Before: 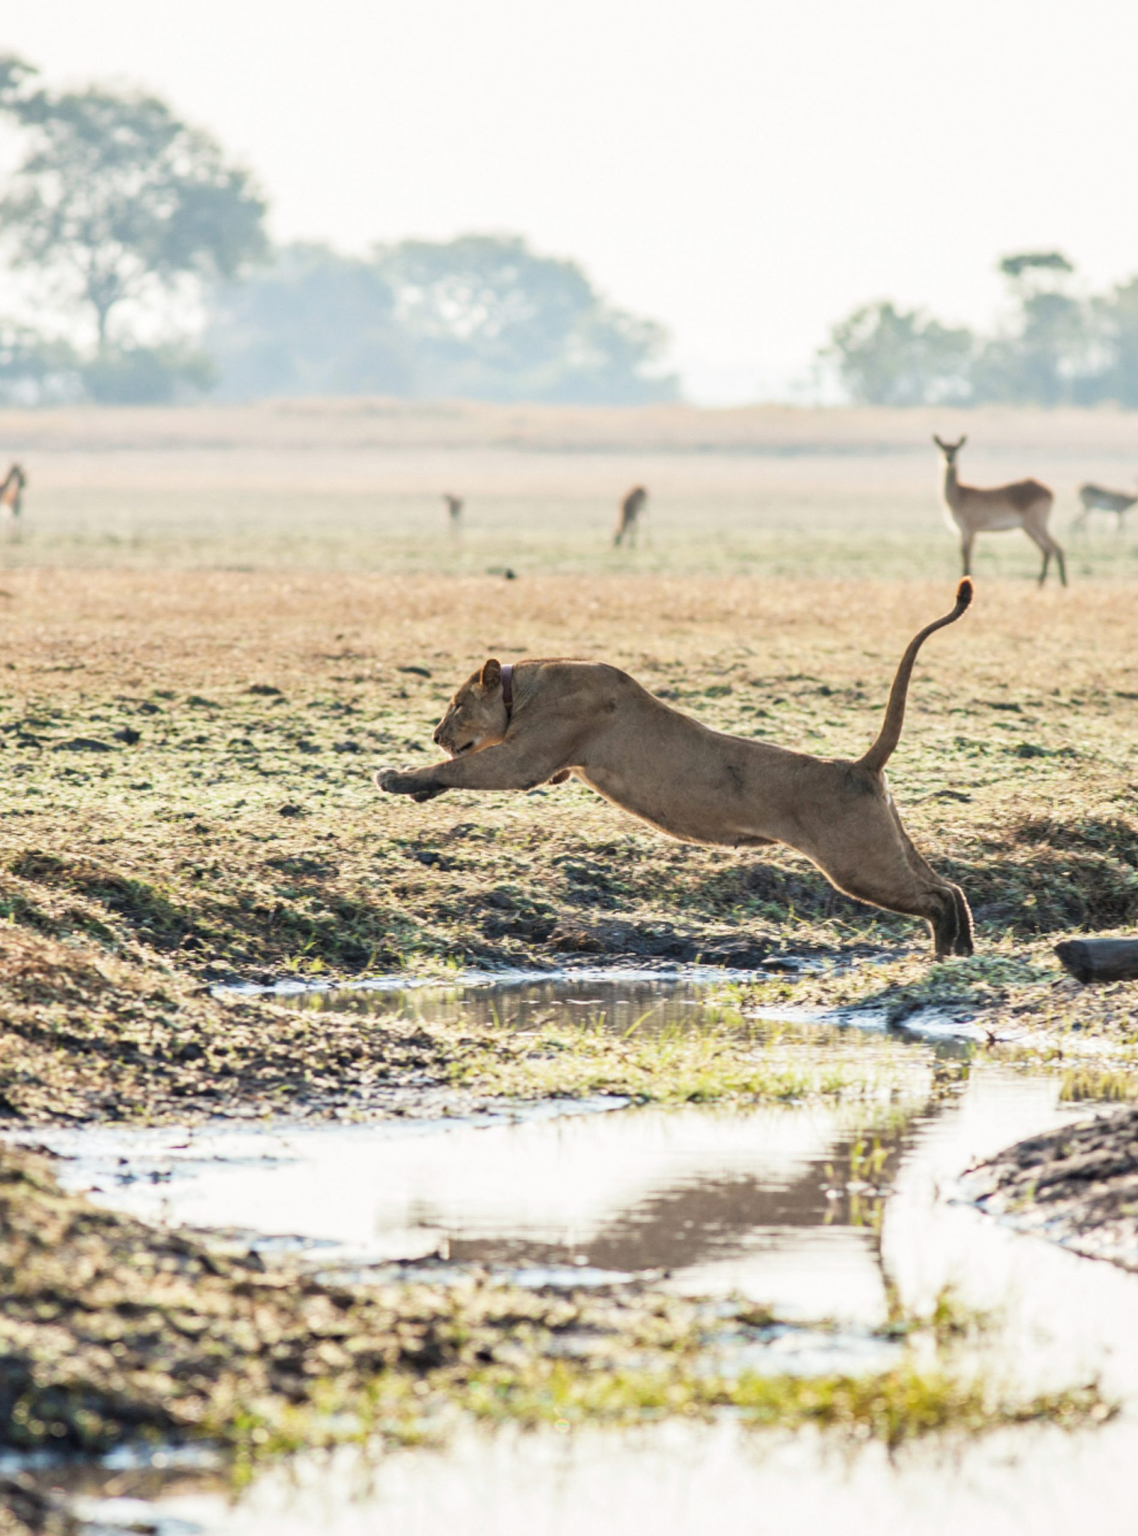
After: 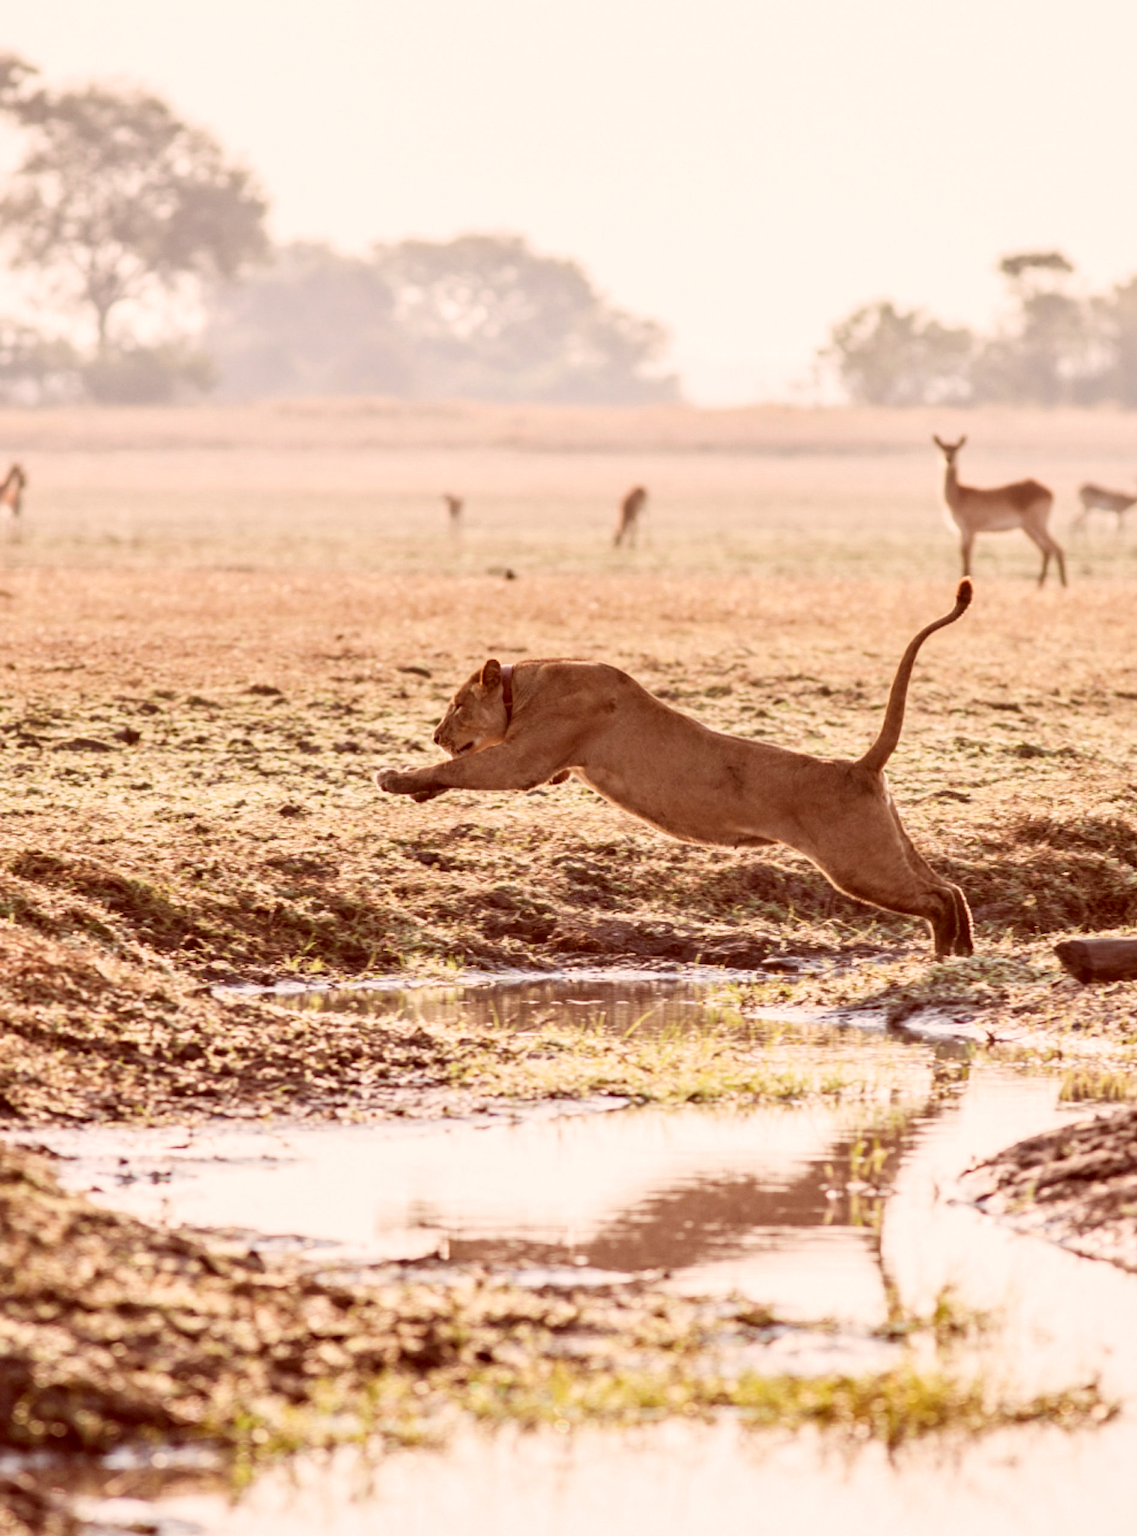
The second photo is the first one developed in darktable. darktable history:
color balance rgb: perceptual saturation grading › global saturation 0.758%
color correction: highlights a* 9.38, highlights b* 8.57, shadows a* 39.83, shadows b* 39.84, saturation 0.769
